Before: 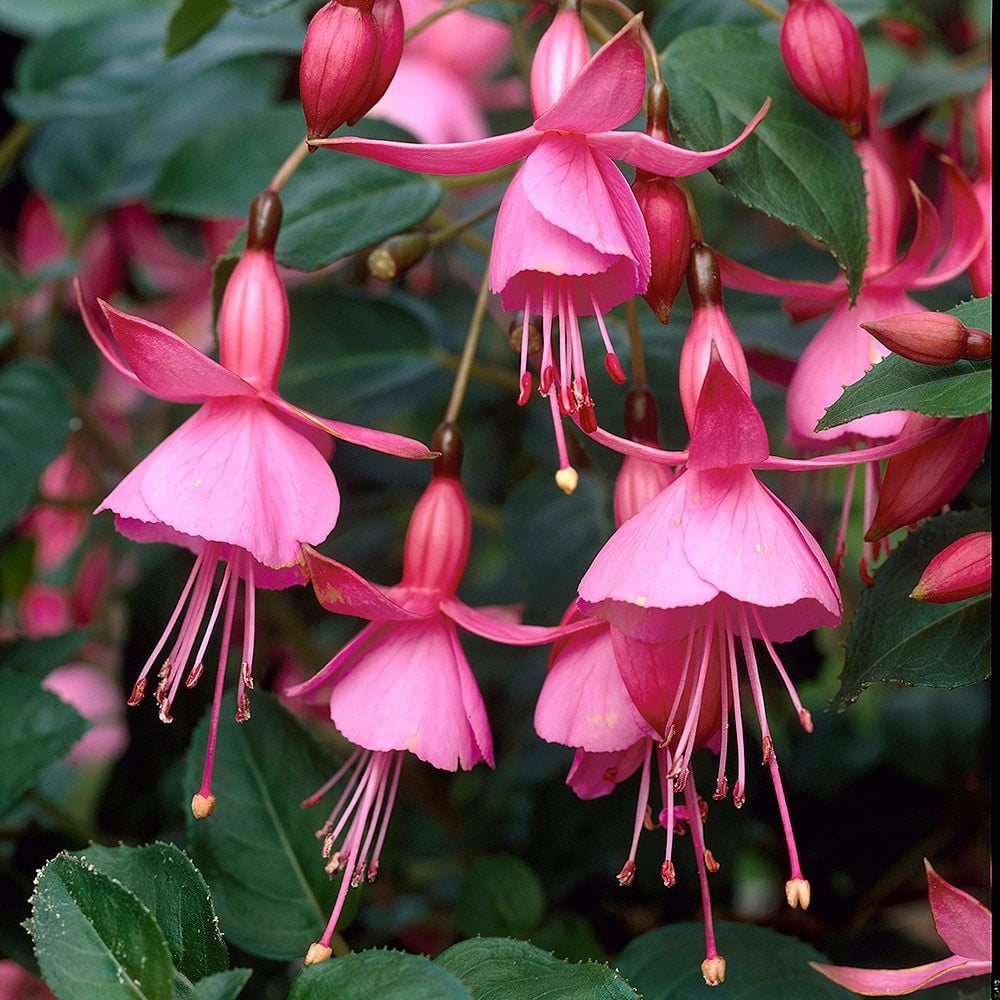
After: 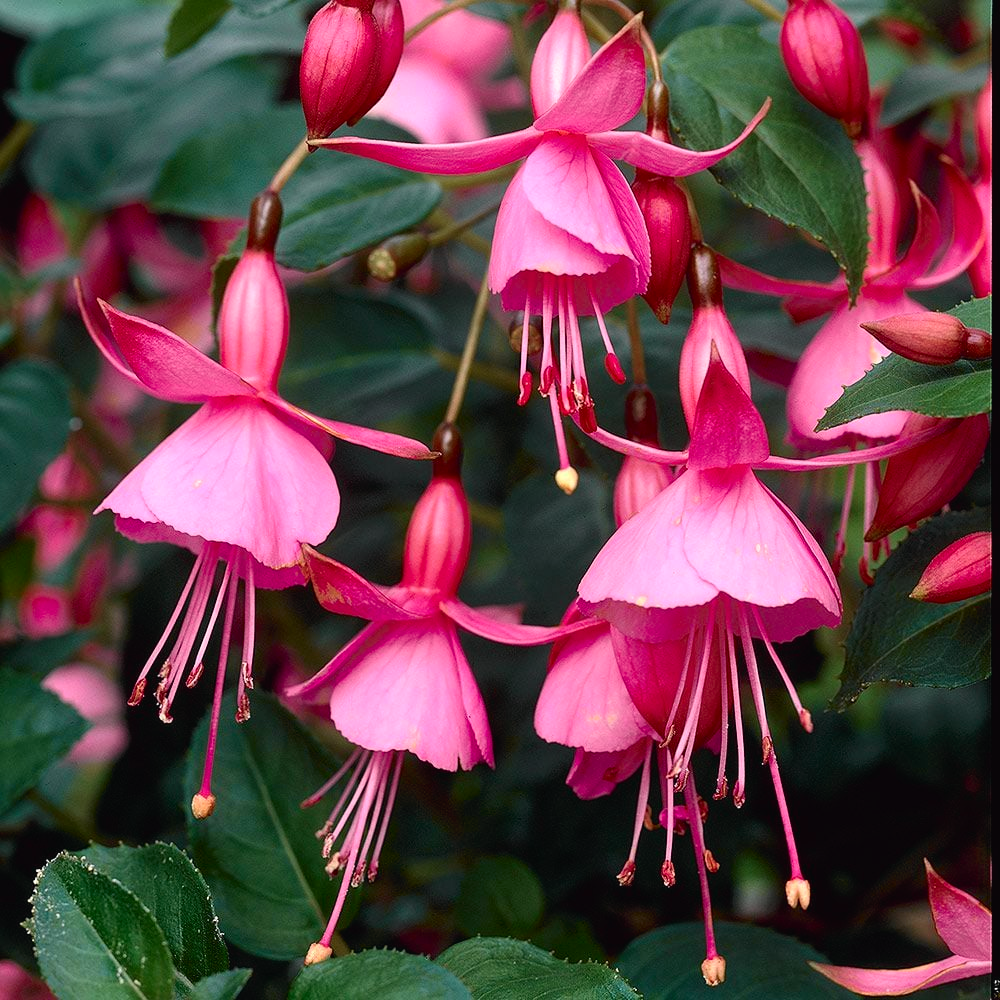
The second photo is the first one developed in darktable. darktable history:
tone curve: curves: ch0 [(0, 0.015) (0.037, 0.032) (0.131, 0.113) (0.275, 0.26) (0.497, 0.505) (0.617, 0.643) (0.704, 0.735) (0.813, 0.842) (0.911, 0.931) (0.997, 1)]; ch1 [(0, 0) (0.301, 0.3) (0.444, 0.438) (0.493, 0.494) (0.501, 0.5) (0.534, 0.543) (0.582, 0.605) (0.658, 0.687) (0.746, 0.79) (1, 1)]; ch2 [(0, 0) (0.246, 0.234) (0.36, 0.356) (0.415, 0.426) (0.476, 0.492) (0.502, 0.499) (0.525, 0.517) (0.533, 0.534) (0.586, 0.598) (0.634, 0.643) (0.706, 0.717) (0.853, 0.83) (1, 0.951)], color space Lab, independent channels, preserve colors none
